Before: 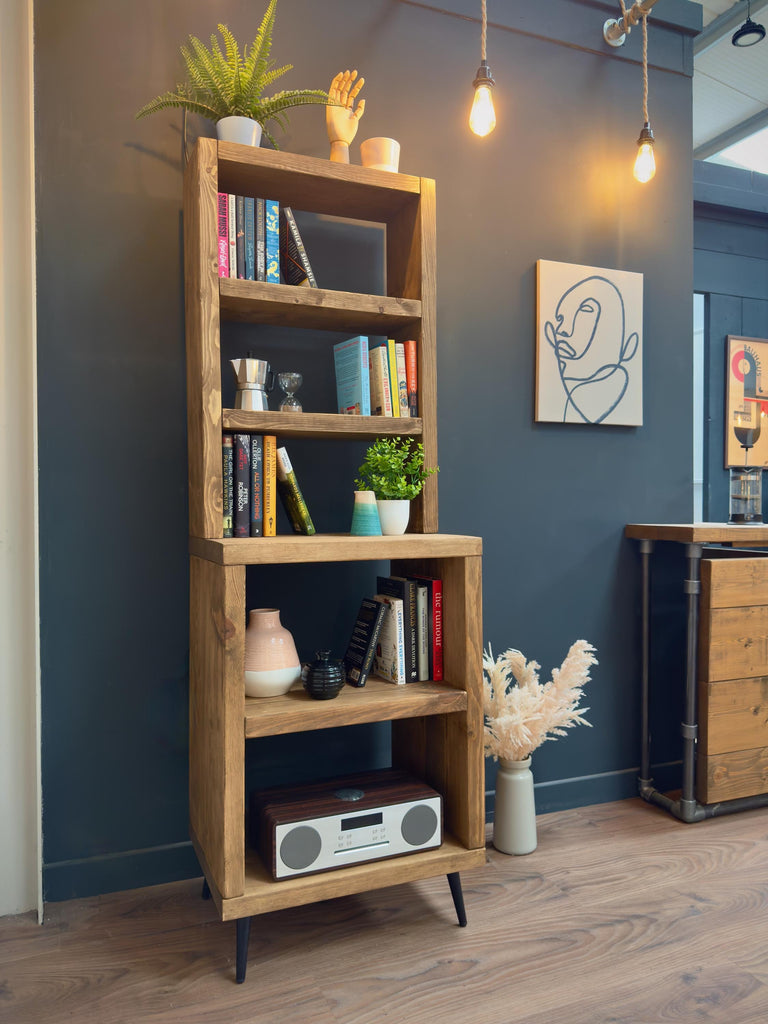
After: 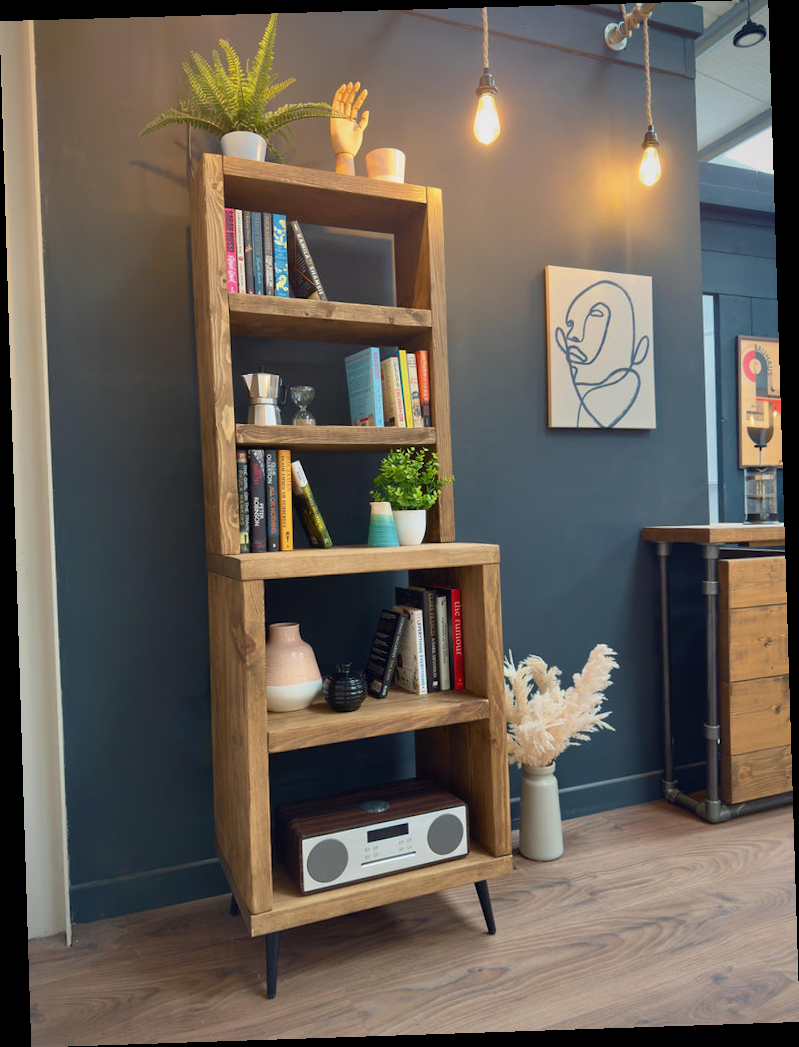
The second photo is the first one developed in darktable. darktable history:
color zones: curves: ch0 [(0, 0.5) (0.143, 0.5) (0.286, 0.5) (0.429, 0.5) (0.571, 0.5) (0.714, 0.476) (0.857, 0.5) (1, 0.5)]; ch2 [(0, 0.5) (0.143, 0.5) (0.286, 0.5) (0.429, 0.5) (0.571, 0.5) (0.714, 0.487) (0.857, 0.5) (1, 0.5)]
color balance rgb: on, module defaults
rotate and perspective: rotation -1.77°, lens shift (horizontal) 0.004, automatic cropping off
